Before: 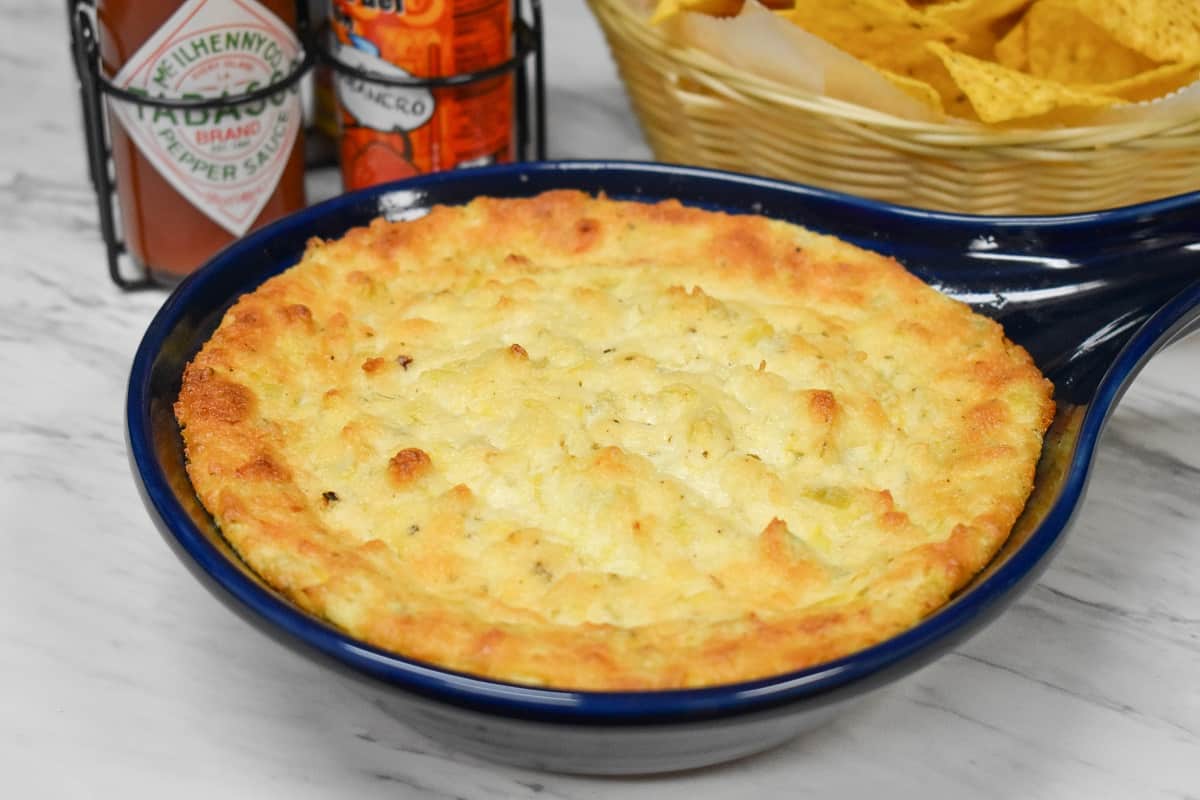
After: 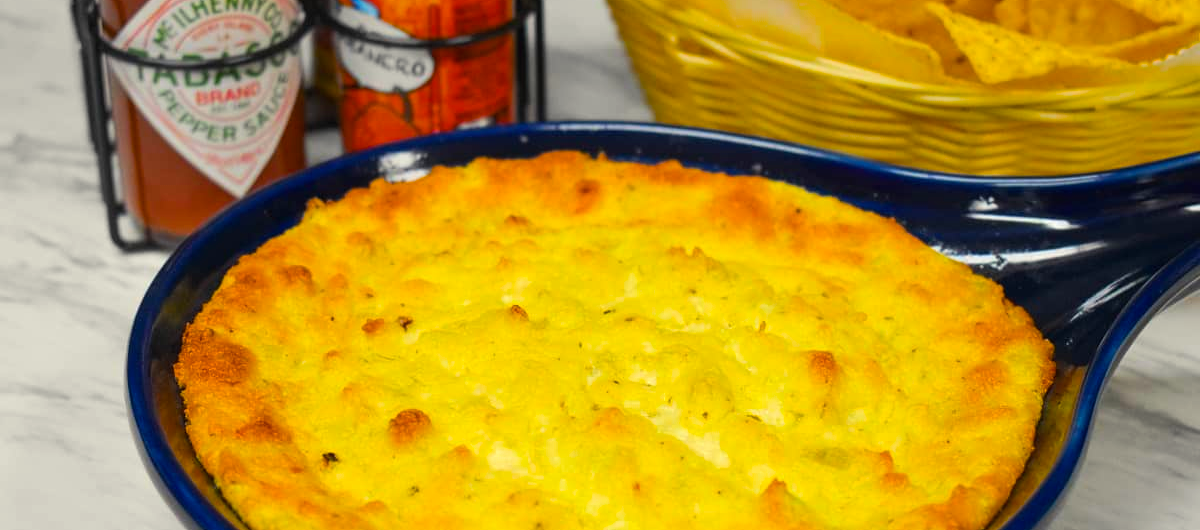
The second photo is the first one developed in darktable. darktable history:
color balance rgb: highlights gain › luminance 6.658%, highlights gain › chroma 1.947%, highlights gain › hue 87.74°, linear chroma grading › global chroma 8.205%, perceptual saturation grading › global saturation 59.395%, perceptual saturation grading › highlights 21.346%, perceptual saturation grading › shadows -49.732%
crop and rotate: top 4.891%, bottom 28.757%
